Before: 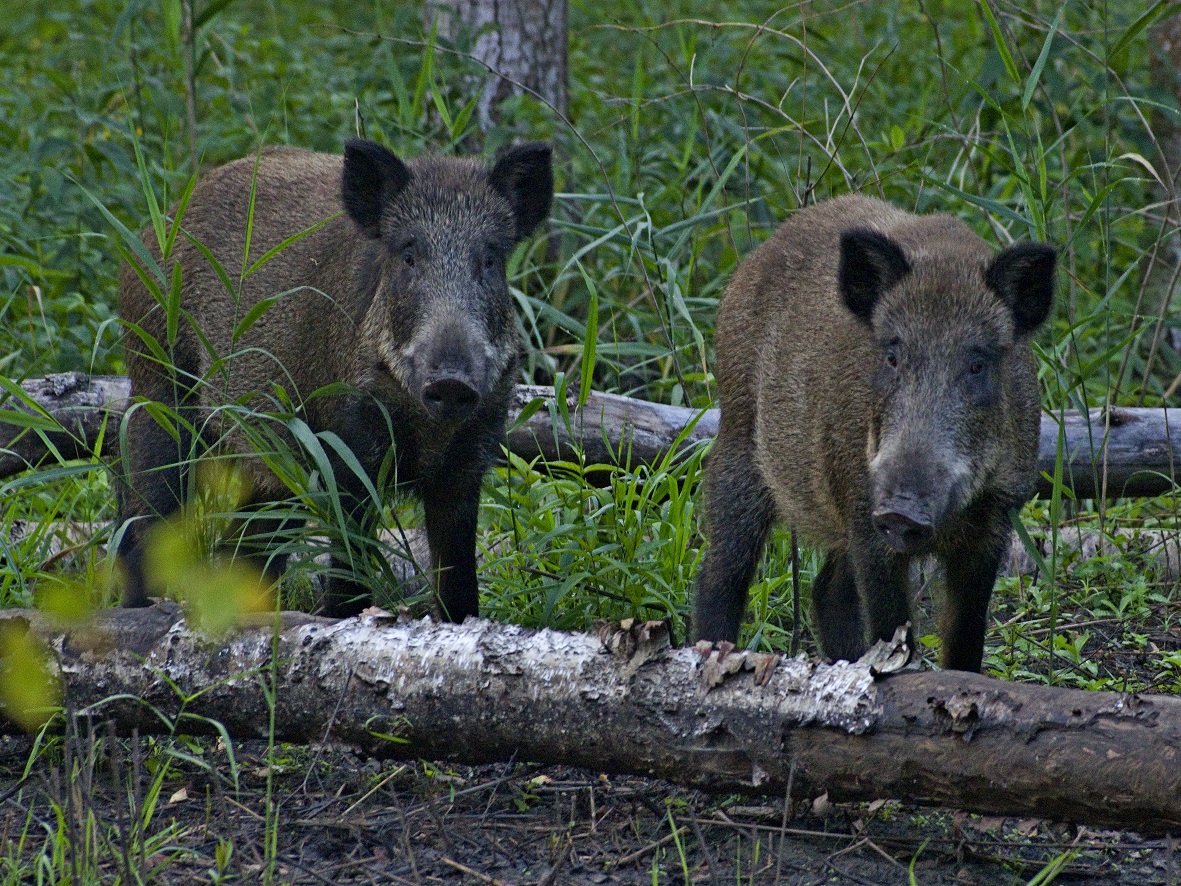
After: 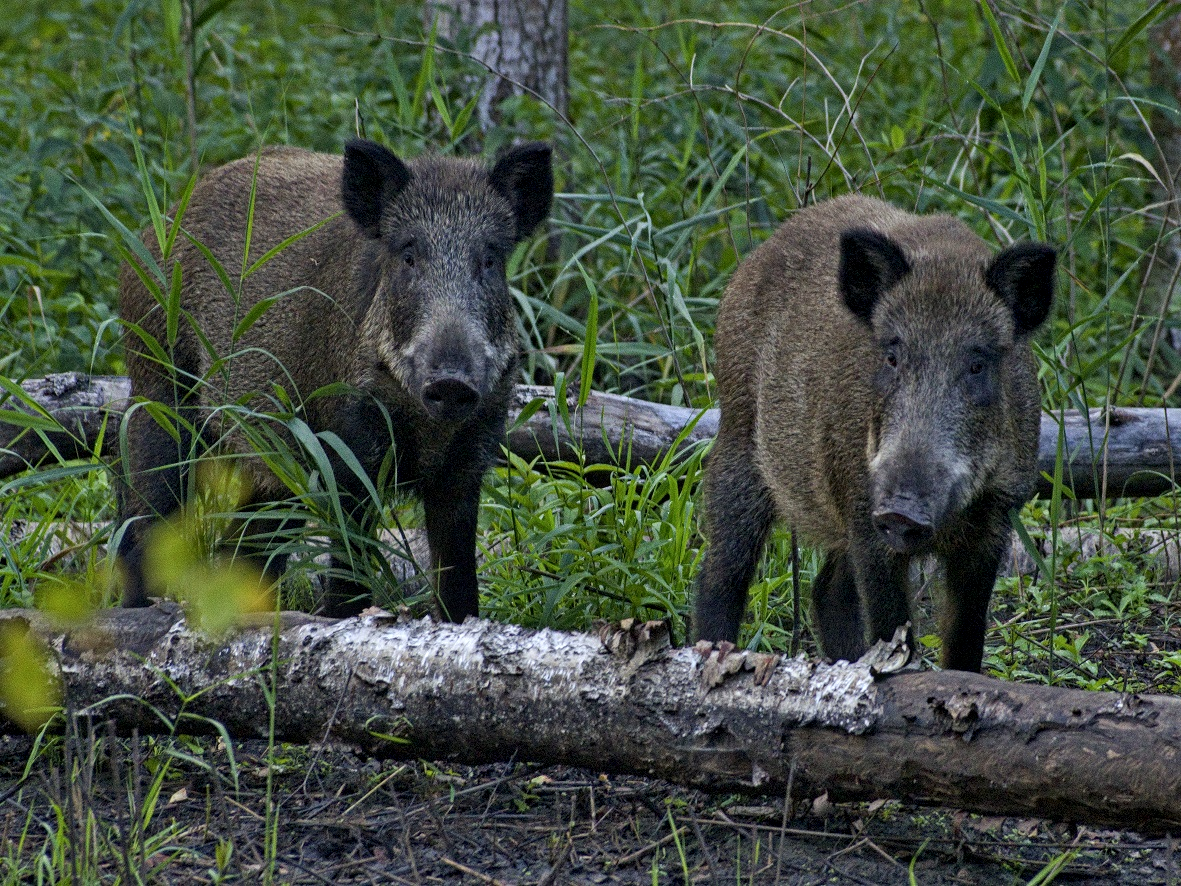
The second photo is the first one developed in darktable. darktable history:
local contrast: on, module defaults
color contrast: green-magenta contrast 0.96
